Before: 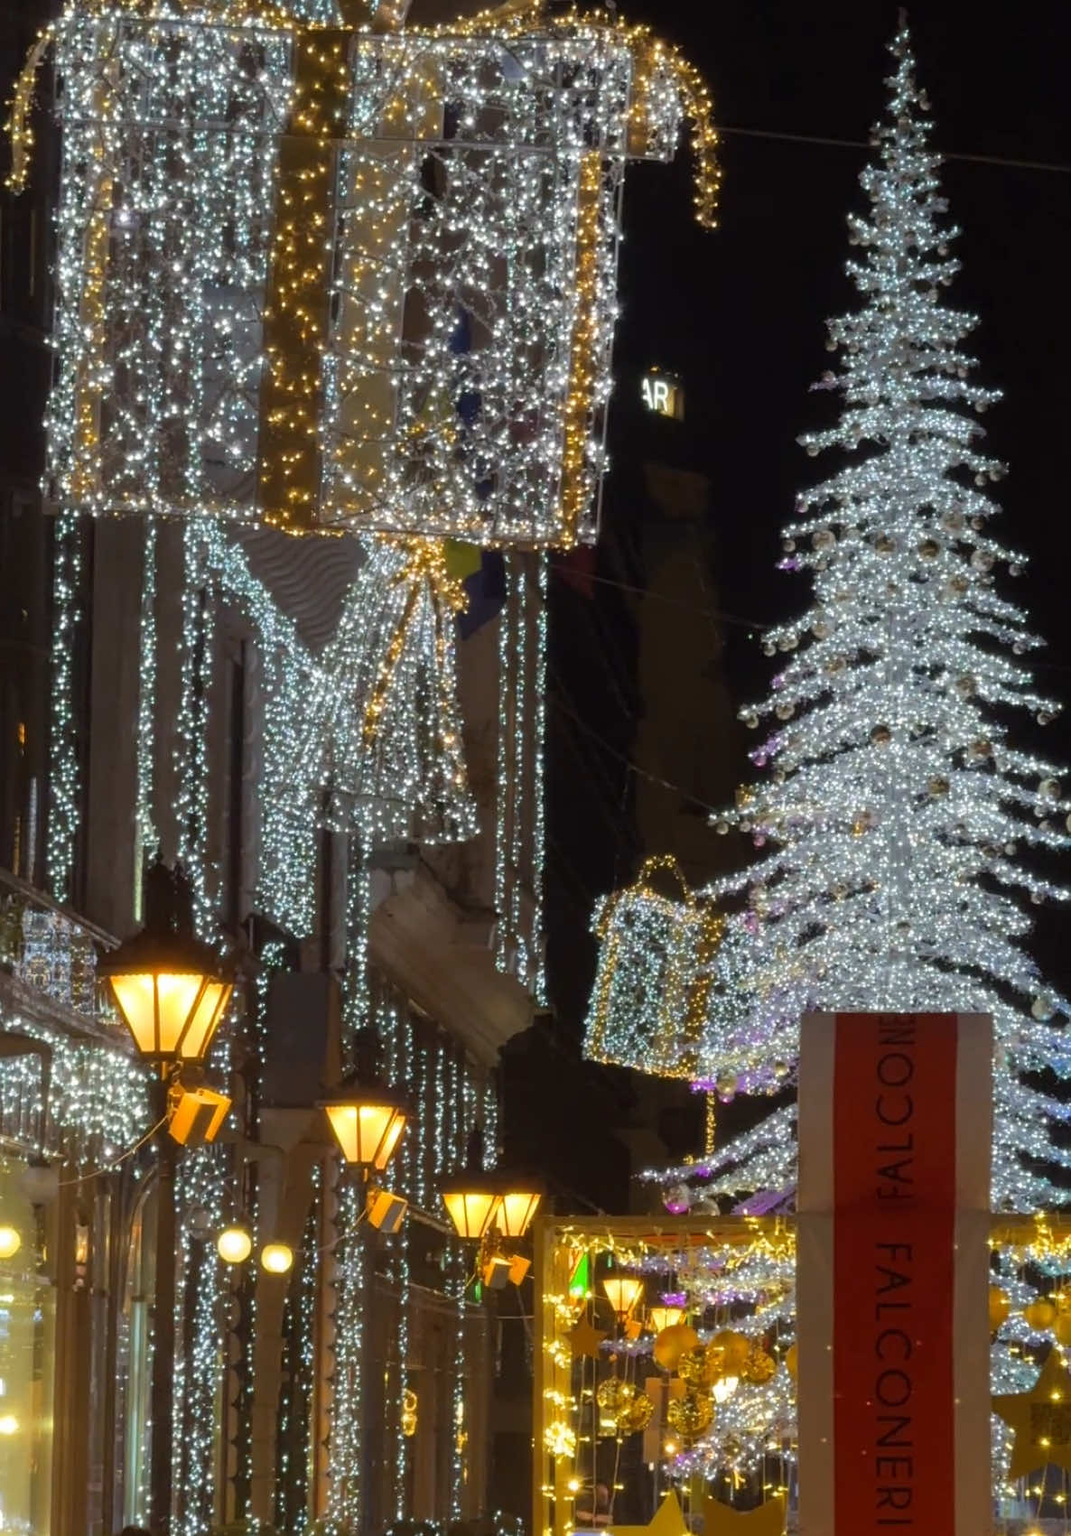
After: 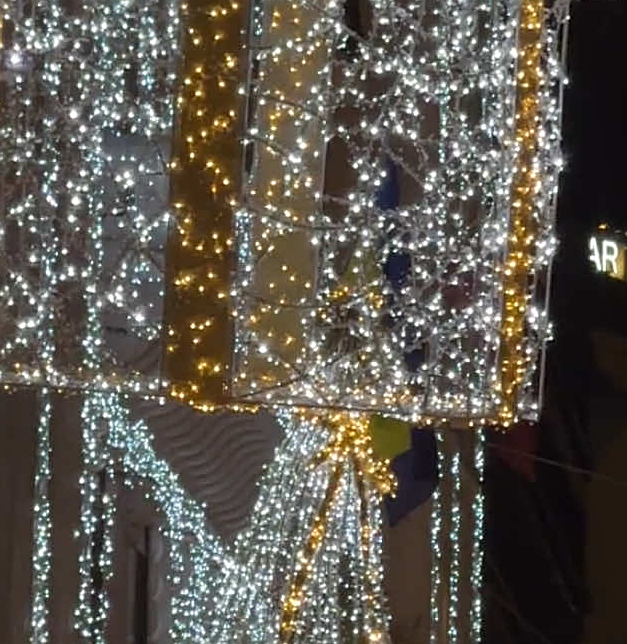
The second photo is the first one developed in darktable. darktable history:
crop: left 10.363%, top 10.711%, right 35.973%, bottom 51.163%
sharpen: on, module defaults
